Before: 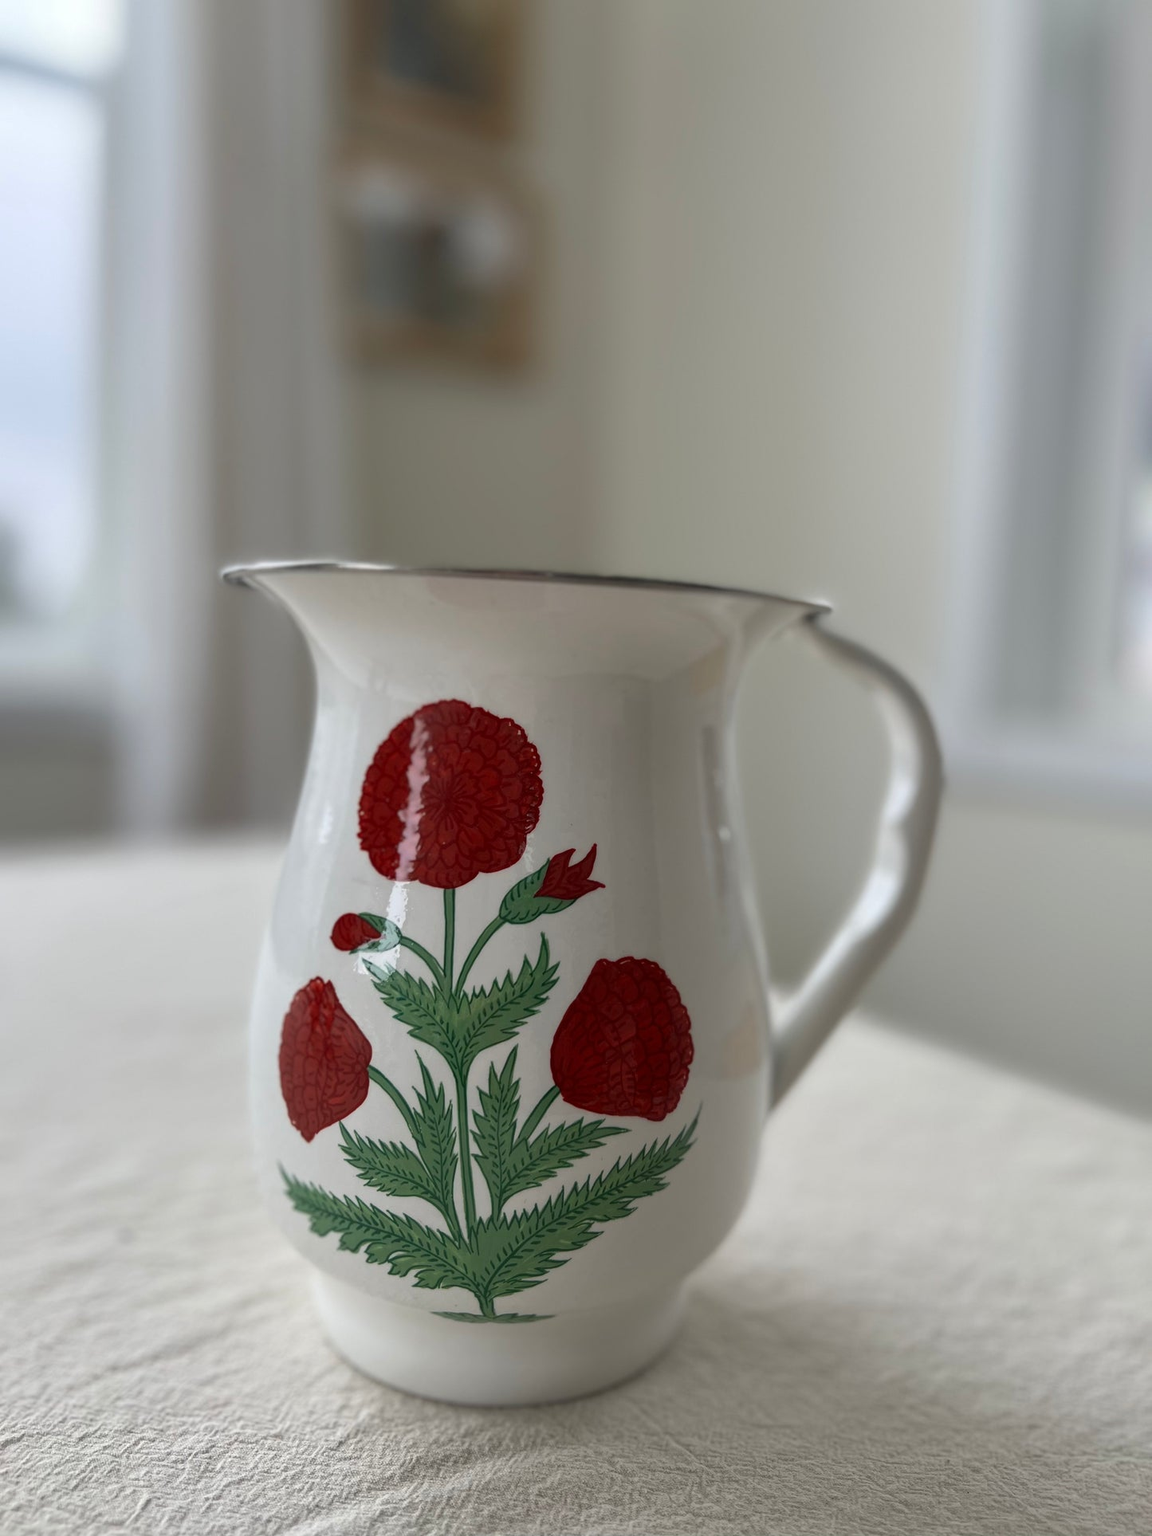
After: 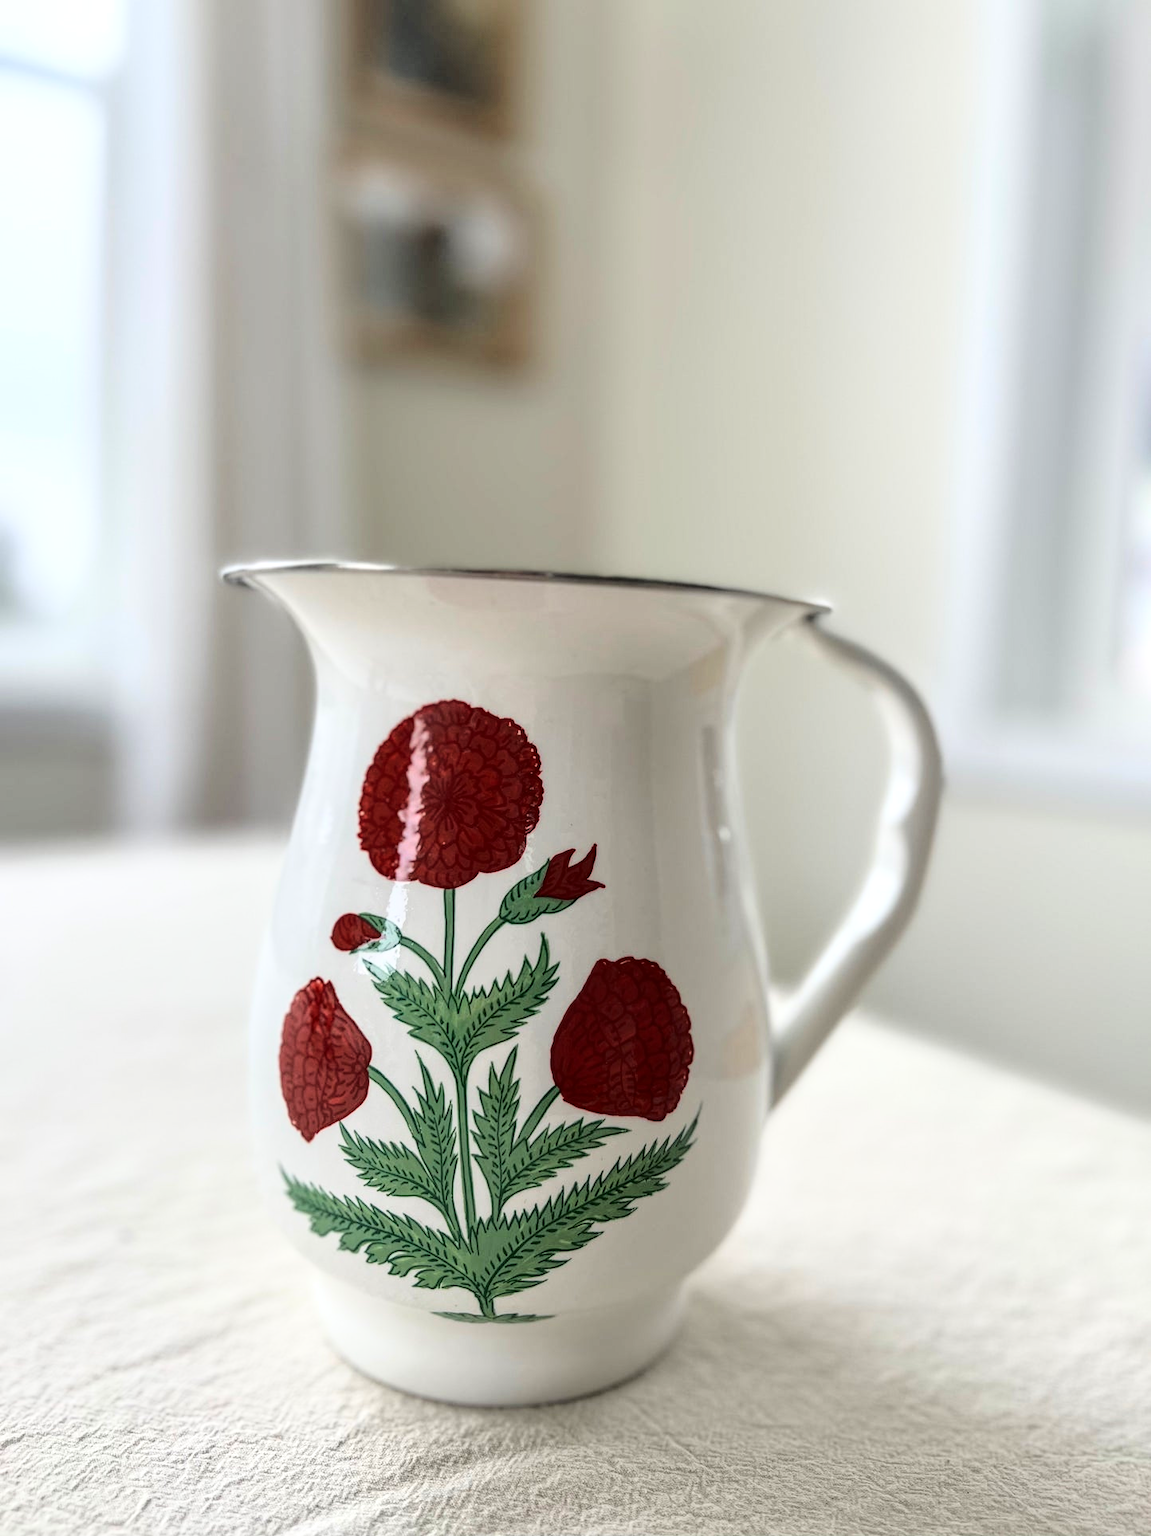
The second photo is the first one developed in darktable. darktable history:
base curve: curves: ch0 [(0, 0) (0.032, 0.037) (0.105, 0.228) (0.435, 0.76) (0.856, 0.983) (1, 1)]
local contrast: detail 130%
